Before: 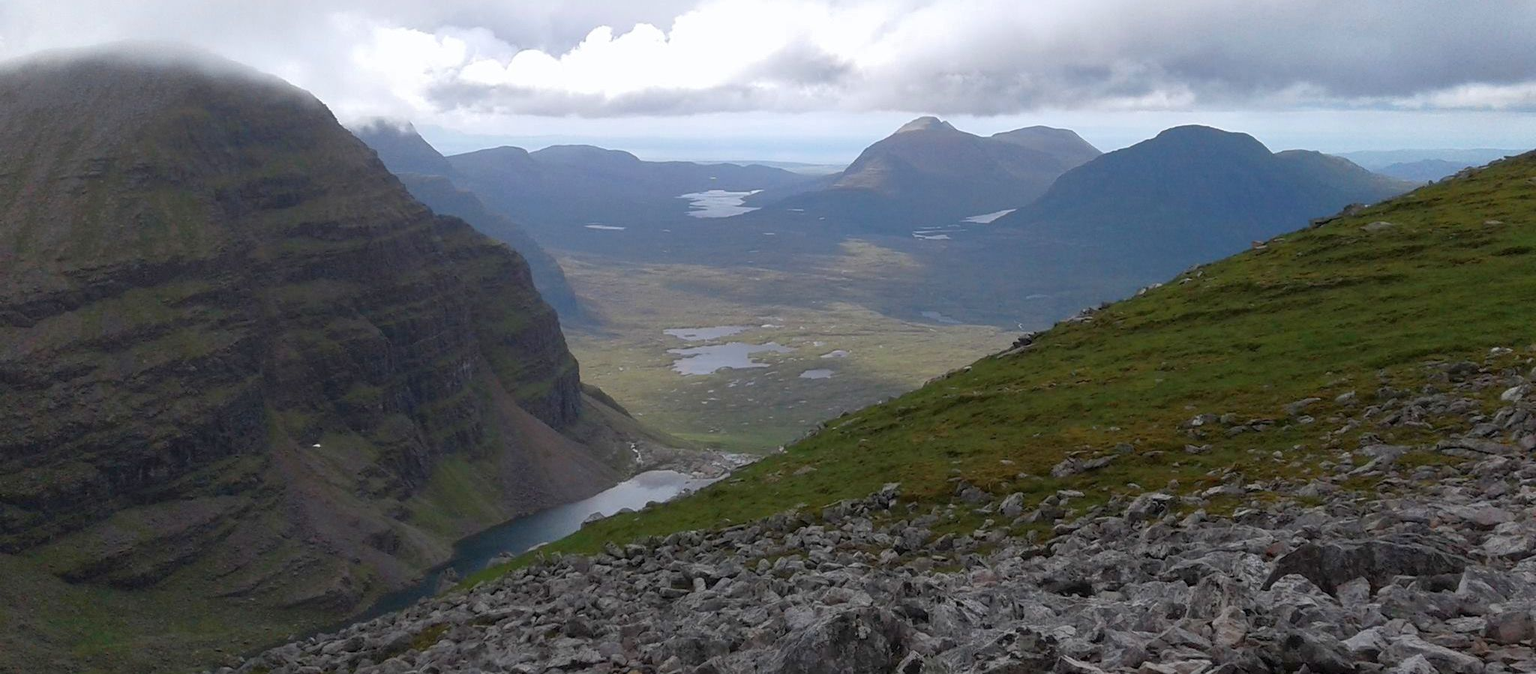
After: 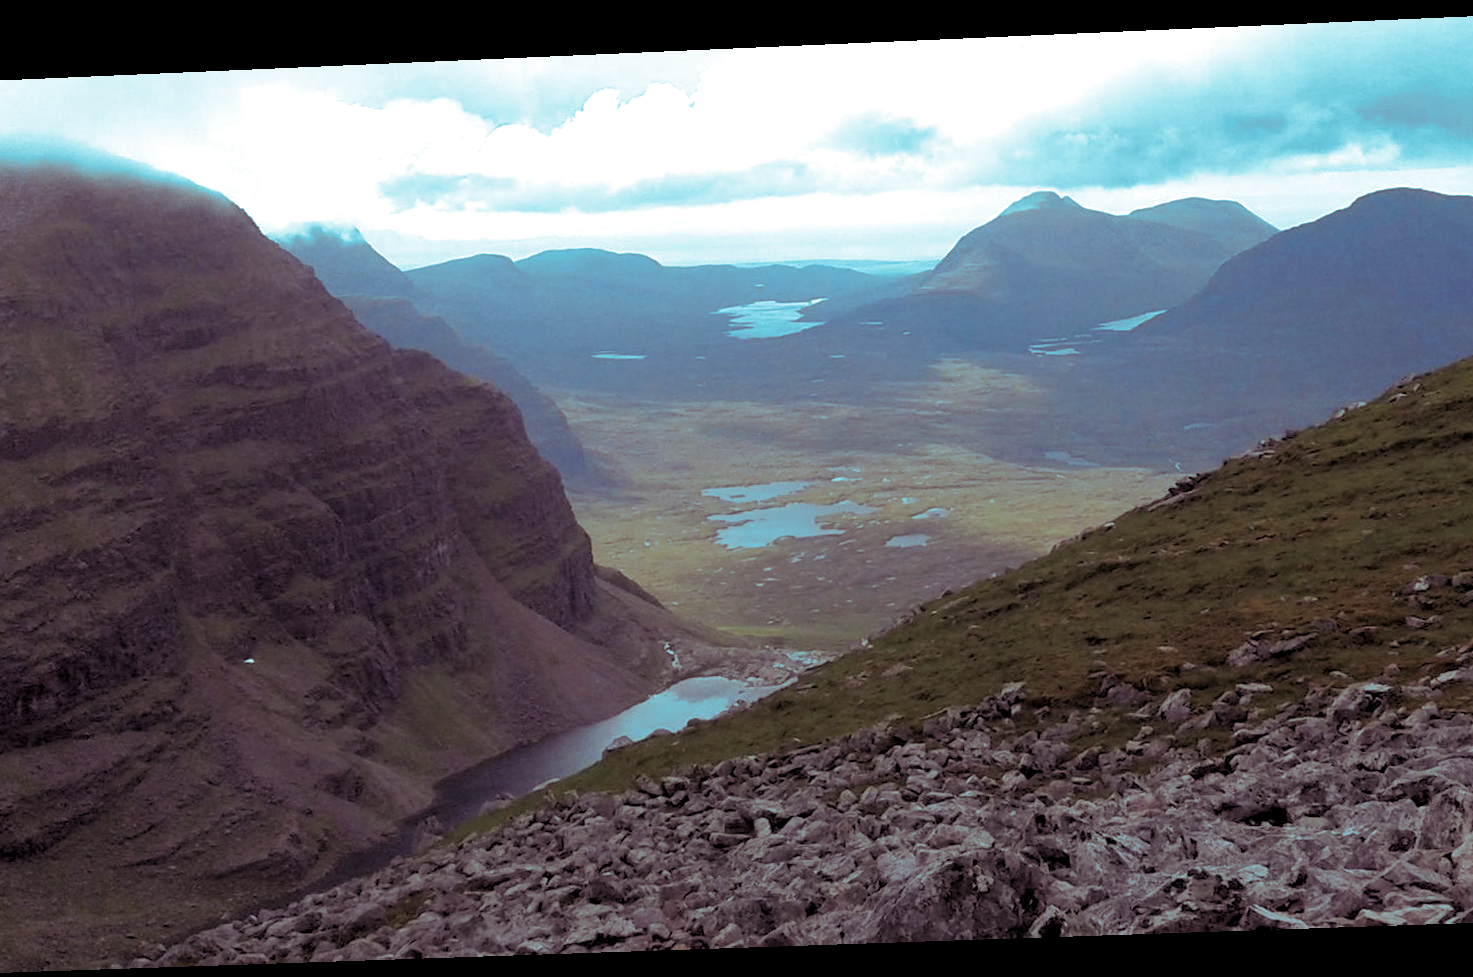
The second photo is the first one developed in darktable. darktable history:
crop and rotate: left 9.061%, right 20.142%
split-toning: shadows › hue 327.6°, highlights › hue 198°, highlights › saturation 0.55, balance -21.25, compress 0%
rotate and perspective: rotation -2.22°, lens shift (horizontal) -0.022, automatic cropping off
rgb levels: levels [[0.01, 0.419, 0.839], [0, 0.5, 1], [0, 0.5, 1]]
